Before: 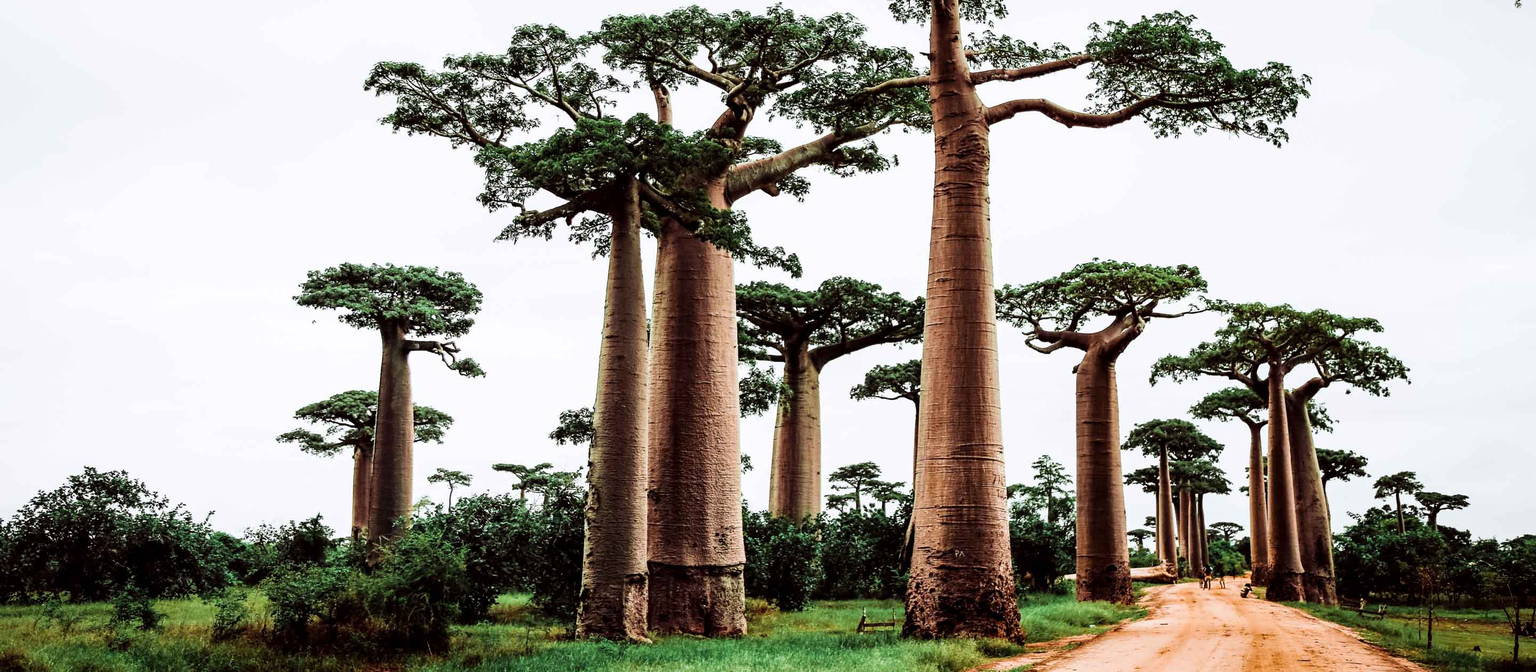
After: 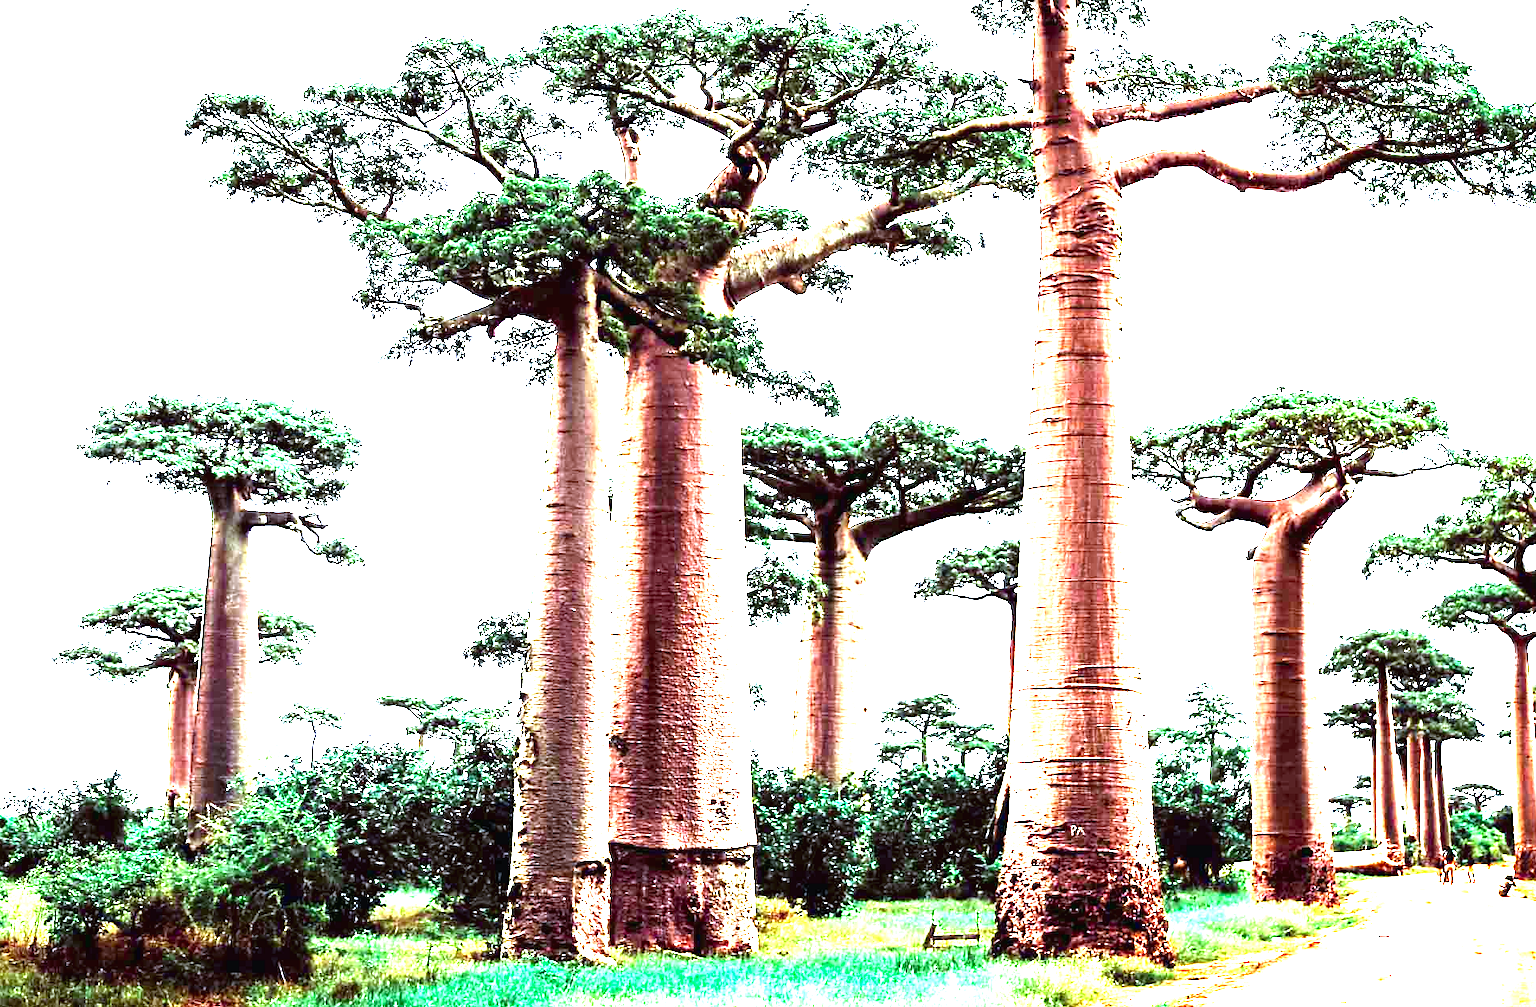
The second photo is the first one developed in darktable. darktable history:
contrast brightness saturation: contrast 0.1, brightness 0.03, saturation 0.09
crop and rotate: left 15.754%, right 17.579%
exposure: black level correction 0, exposure 1.2 EV, compensate exposure bias true, compensate highlight preservation false
color calibration: x 0.38, y 0.391, temperature 4086.74 K
levels: levels [0, 0.281, 0.562]
